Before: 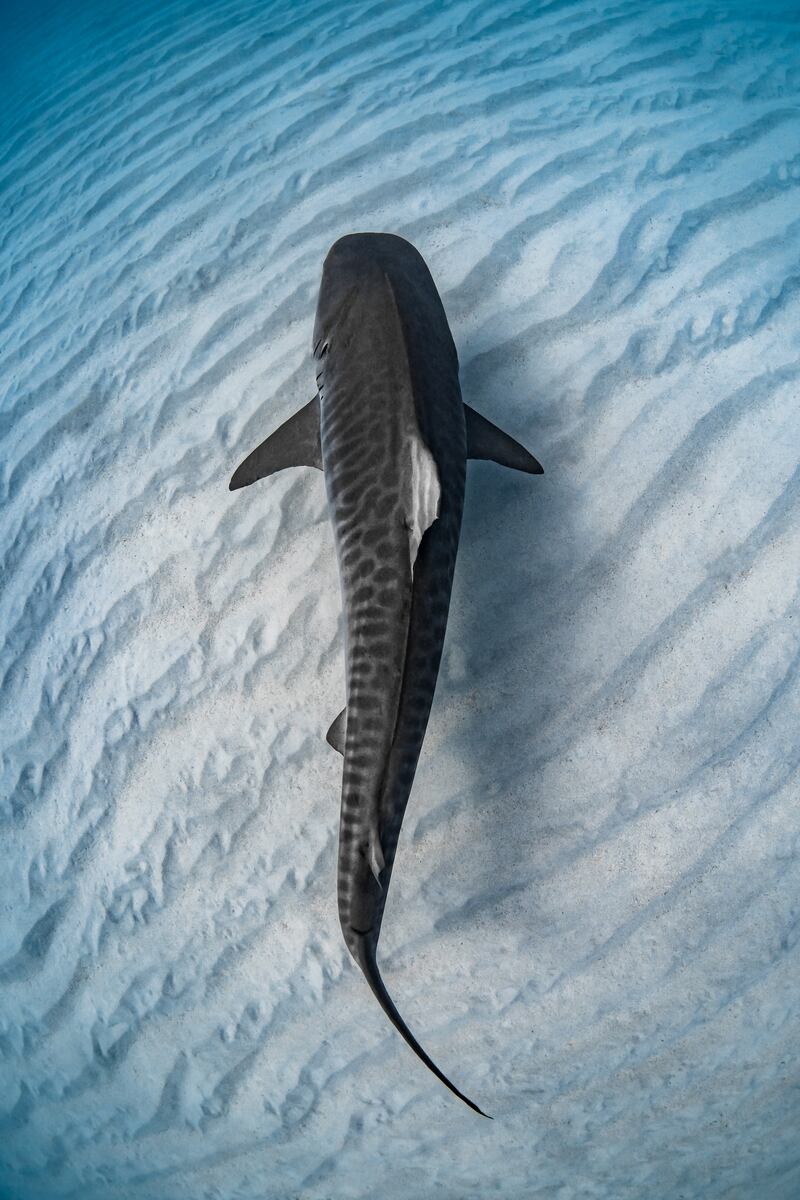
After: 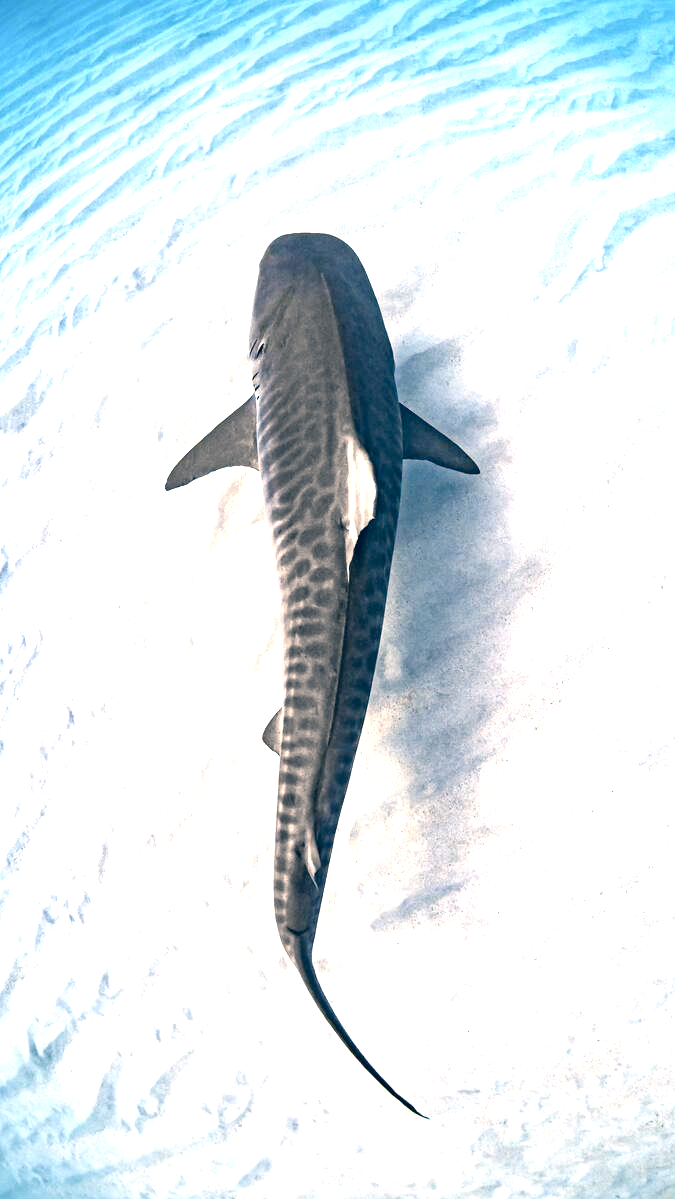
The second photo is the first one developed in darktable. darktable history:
color correction: highlights a* 10.36, highlights b* 14.26, shadows a* -10.22, shadows b* -14.99
crop: left 8.022%, right 7.509%
exposure: black level correction 0, exposure 1.905 EV, compensate highlight preservation false
